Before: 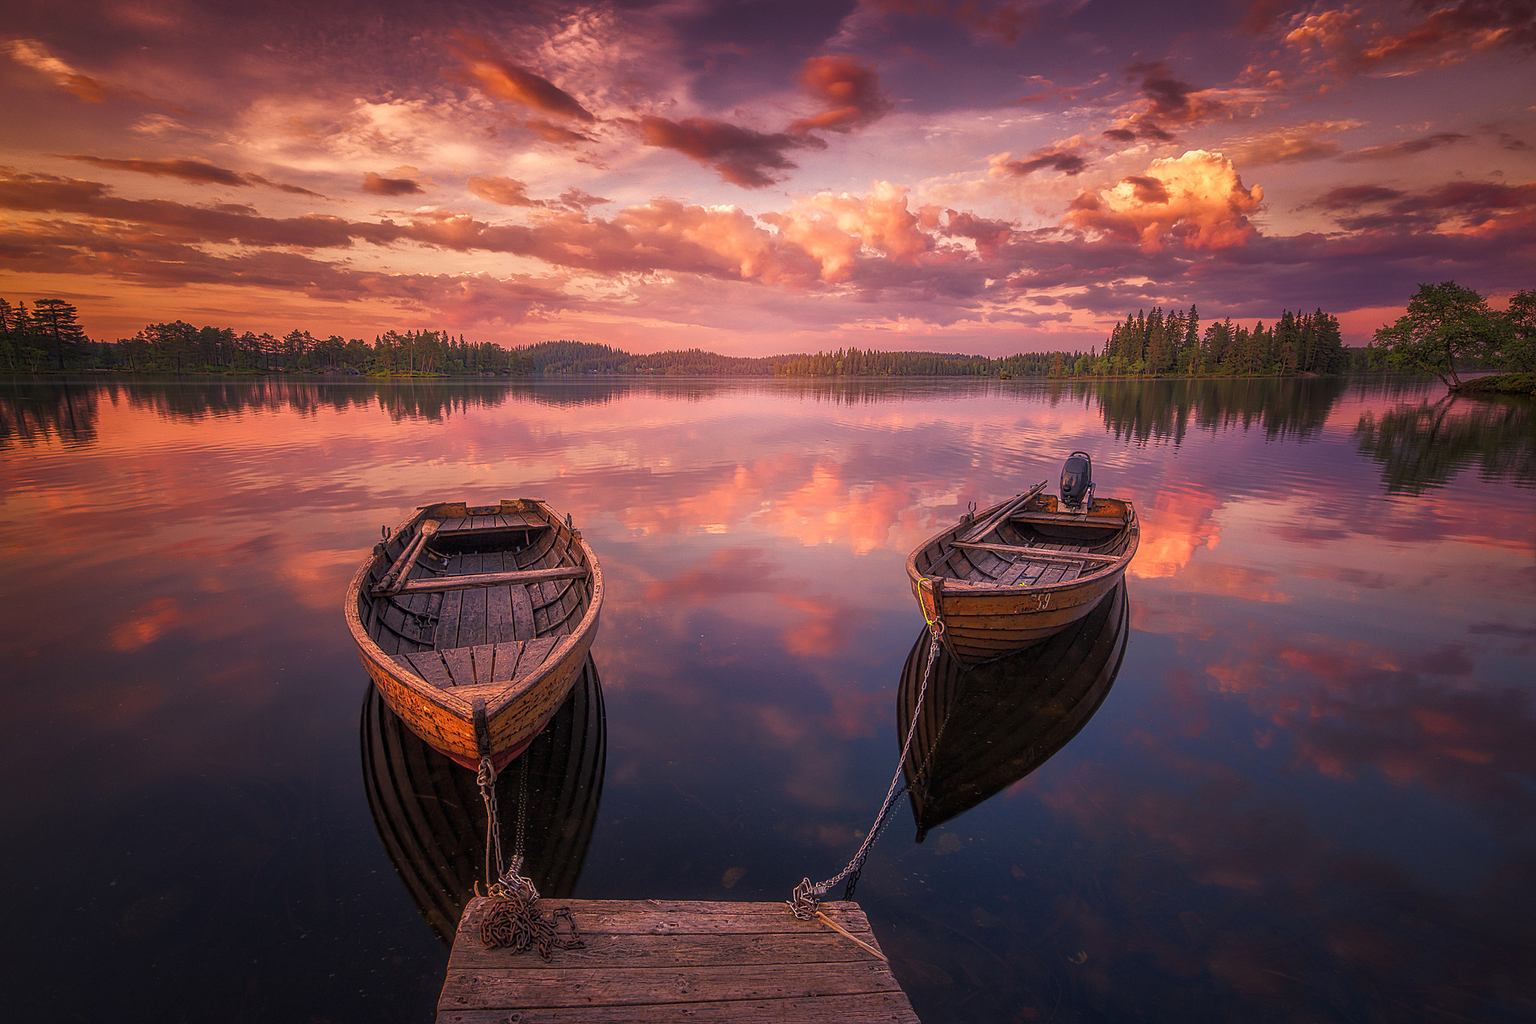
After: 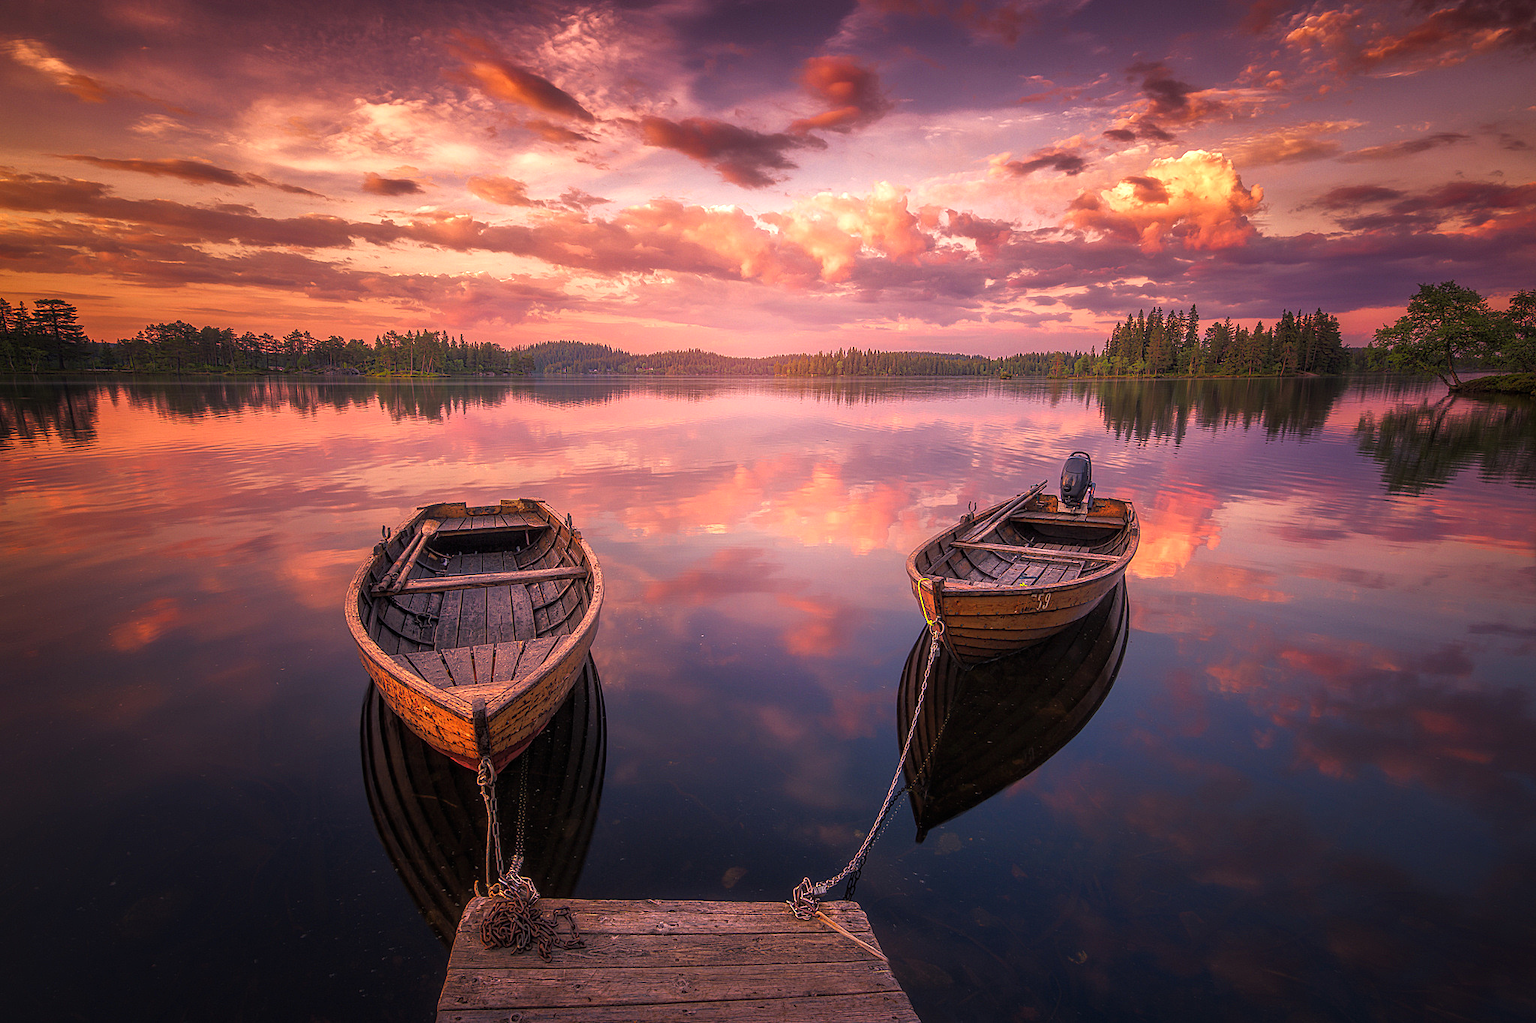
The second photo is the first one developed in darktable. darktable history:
tone equalizer: -8 EV -0.4 EV, -7 EV -0.391 EV, -6 EV -0.373 EV, -5 EV -0.199 EV, -3 EV 0.217 EV, -2 EV 0.328 EV, -1 EV 0.363 EV, +0 EV 0.423 EV
